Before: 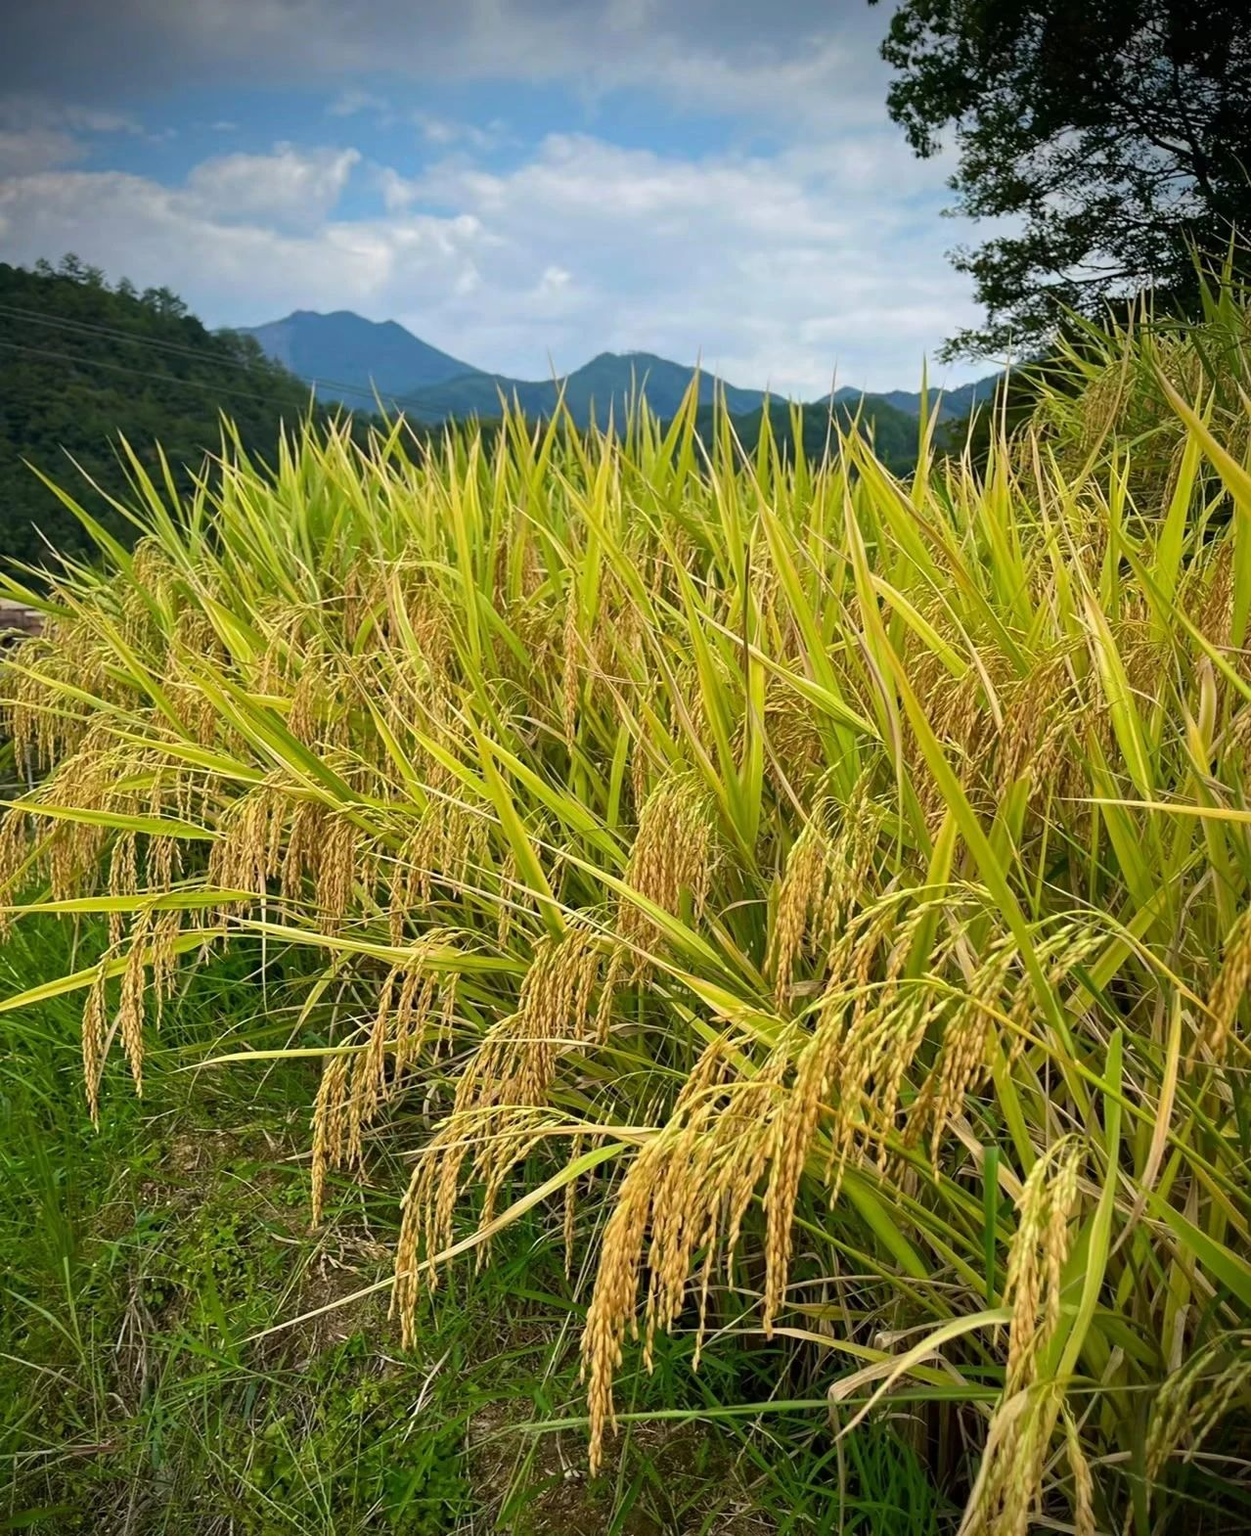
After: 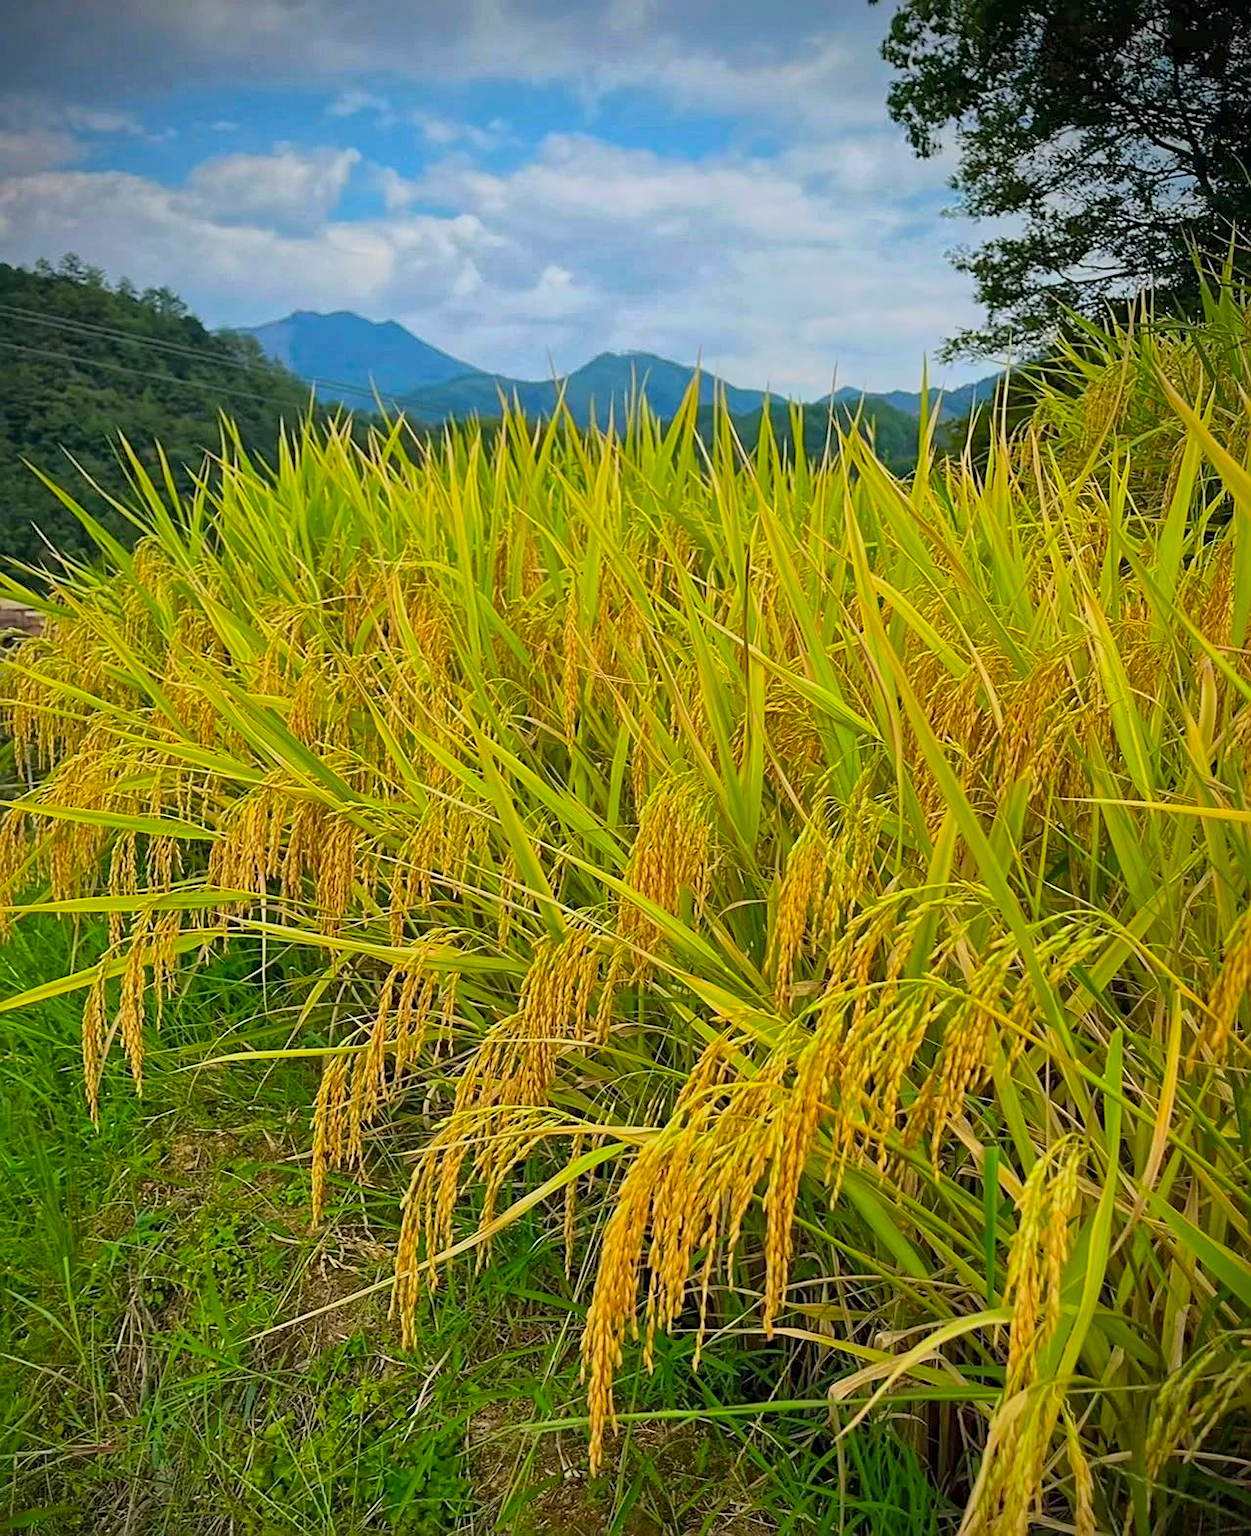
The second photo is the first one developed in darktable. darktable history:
sharpen: on, module defaults
color balance: output saturation 110%
global tonemap: drago (1, 100), detail 1
exposure: black level correction 0, exposure 1 EV, compensate exposure bias true, compensate highlight preservation false
